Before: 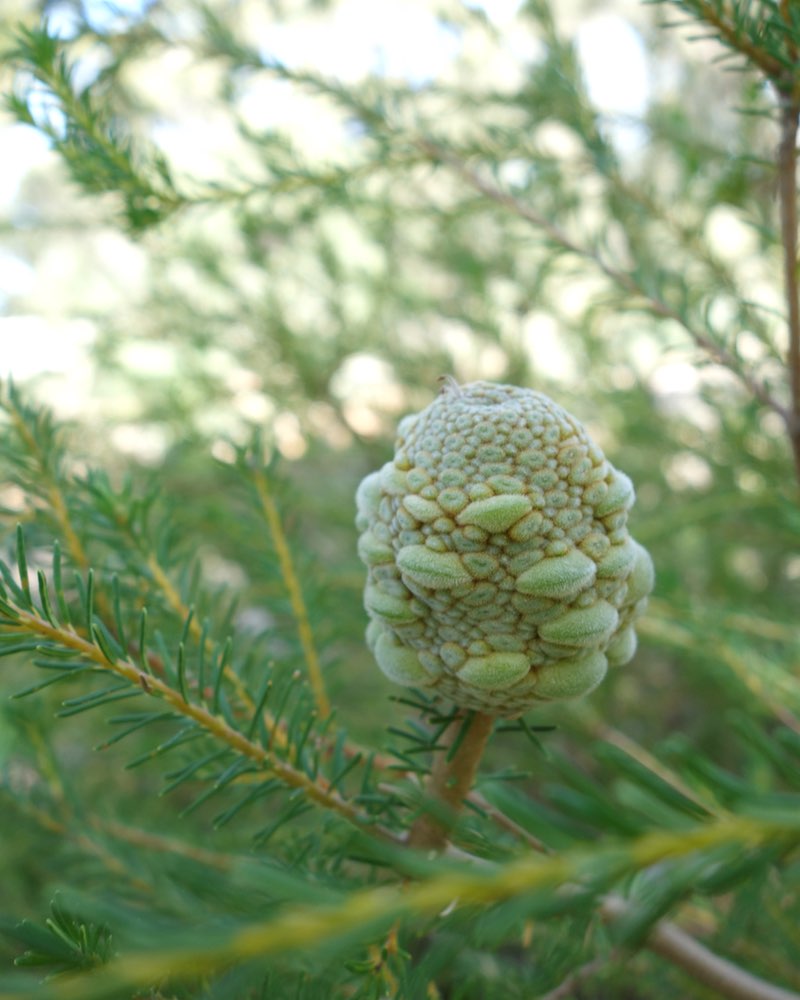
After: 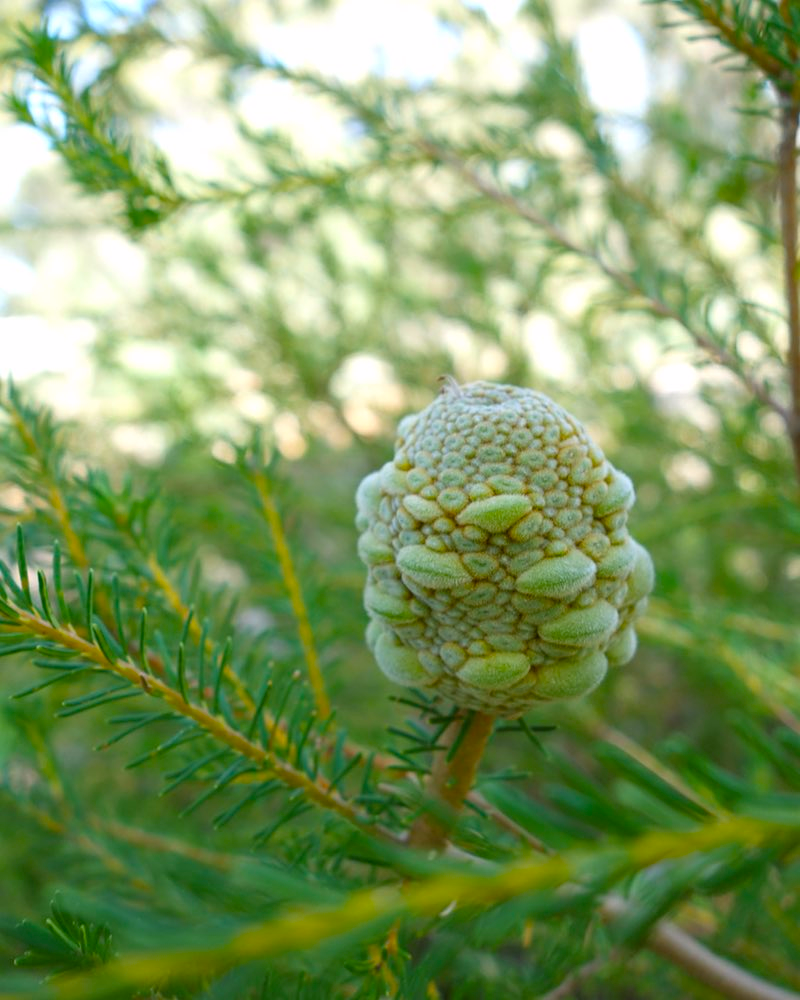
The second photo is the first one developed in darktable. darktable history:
color balance rgb: highlights gain › chroma 0.183%, highlights gain › hue 330.67°, linear chroma grading › global chroma 8.783%, perceptual saturation grading › global saturation 31.062%
sharpen: amount 0.214
exposure: compensate highlight preservation false
